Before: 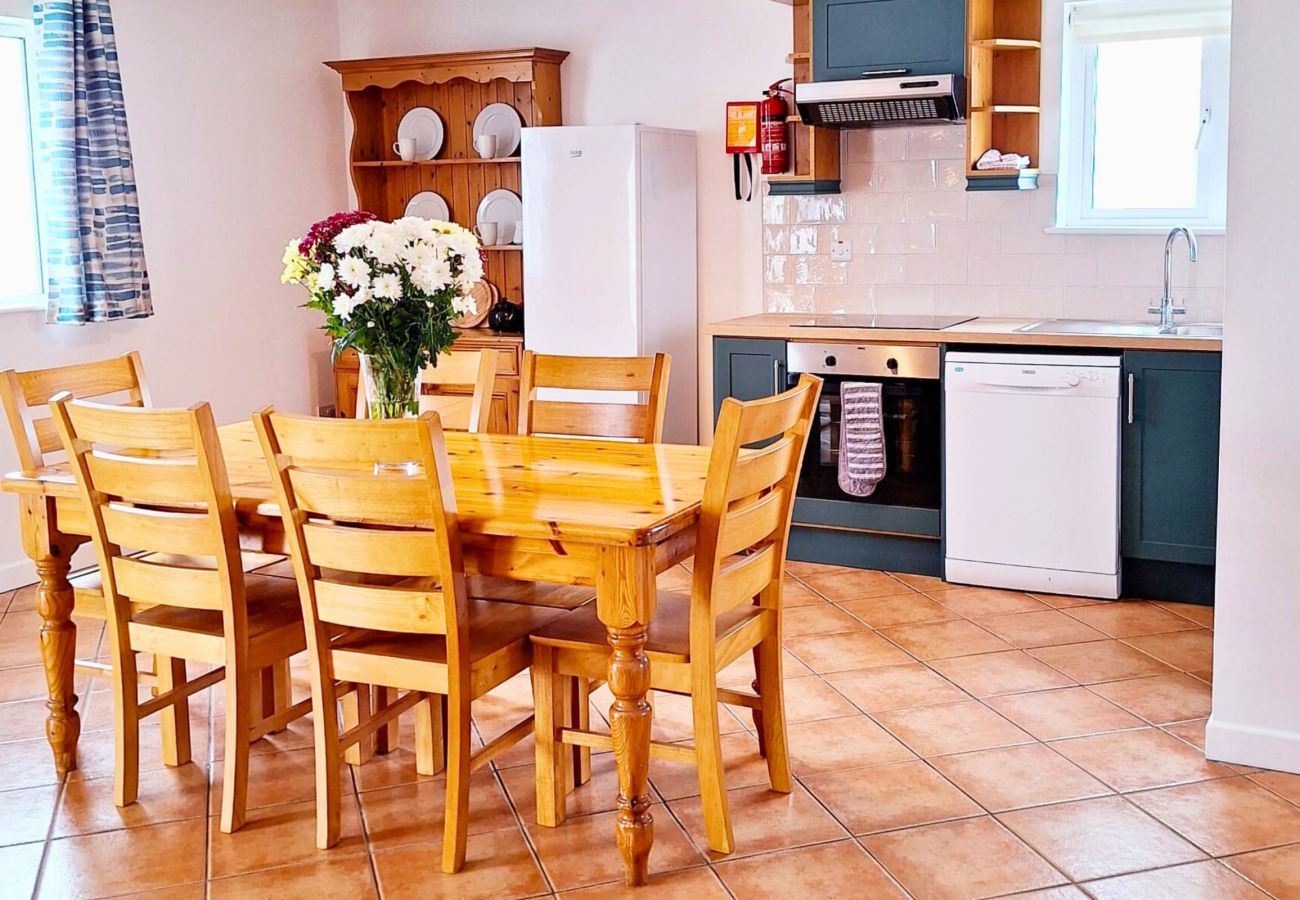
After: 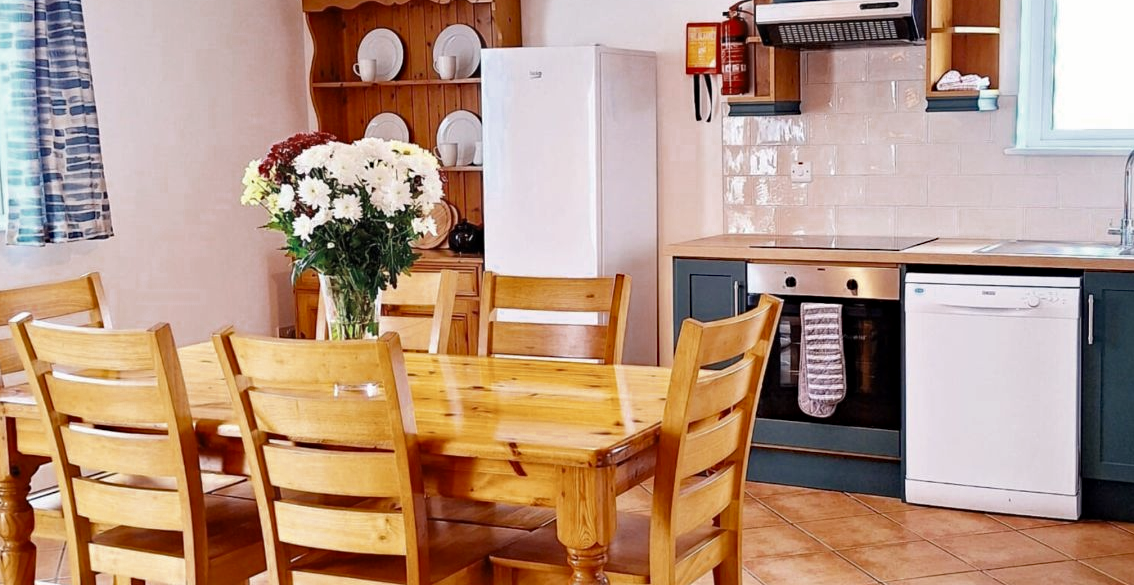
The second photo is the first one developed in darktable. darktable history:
crop: left 3.116%, top 8.835%, right 9.648%, bottom 26.094%
color zones: curves: ch0 [(0, 0.5) (0.125, 0.4) (0.25, 0.5) (0.375, 0.4) (0.5, 0.4) (0.625, 0.35) (0.75, 0.35) (0.875, 0.5)]; ch1 [(0, 0.35) (0.125, 0.45) (0.25, 0.35) (0.375, 0.35) (0.5, 0.35) (0.625, 0.35) (0.75, 0.45) (0.875, 0.35)]; ch2 [(0, 0.6) (0.125, 0.5) (0.25, 0.5) (0.375, 0.6) (0.5, 0.6) (0.625, 0.5) (0.75, 0.5) (0.875, 0.5)]
haze removal: compatibility mode true, adaptive false
